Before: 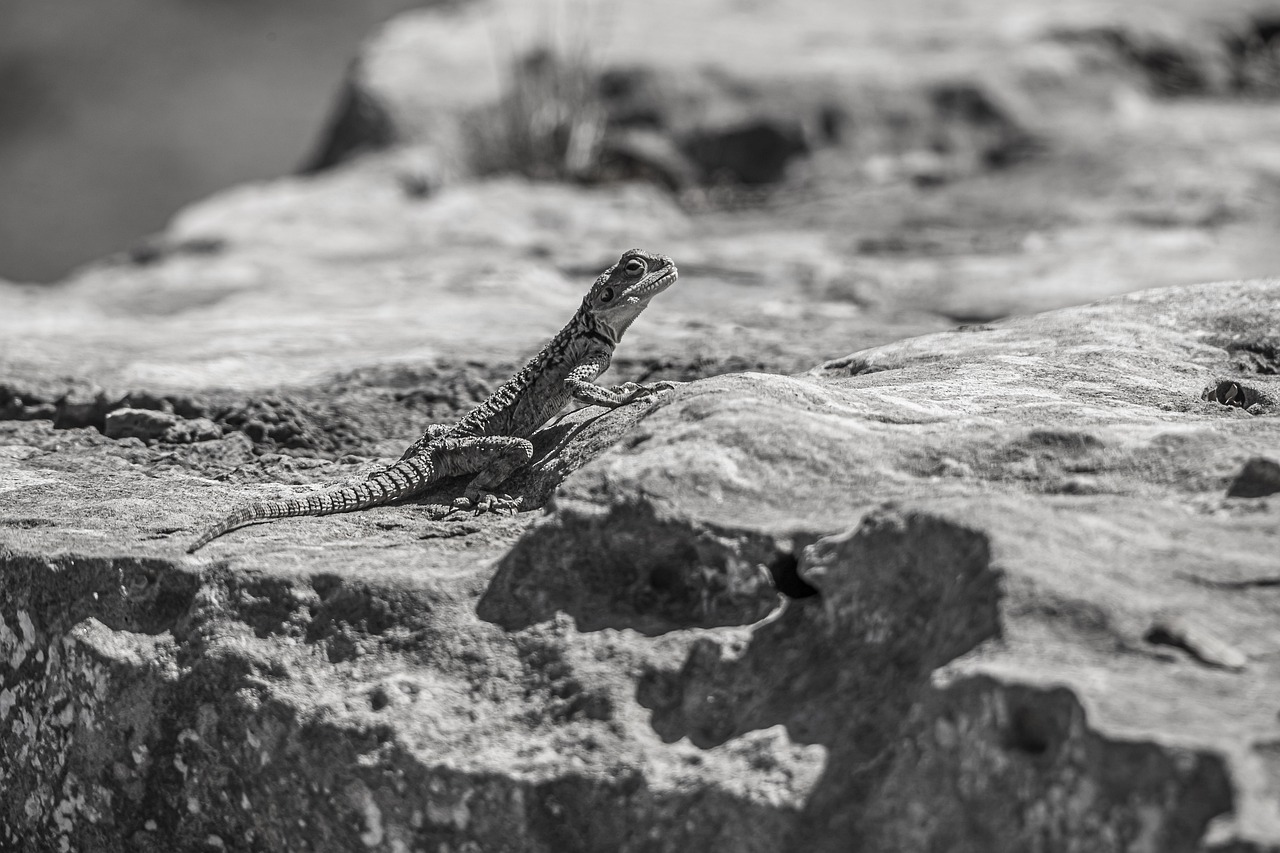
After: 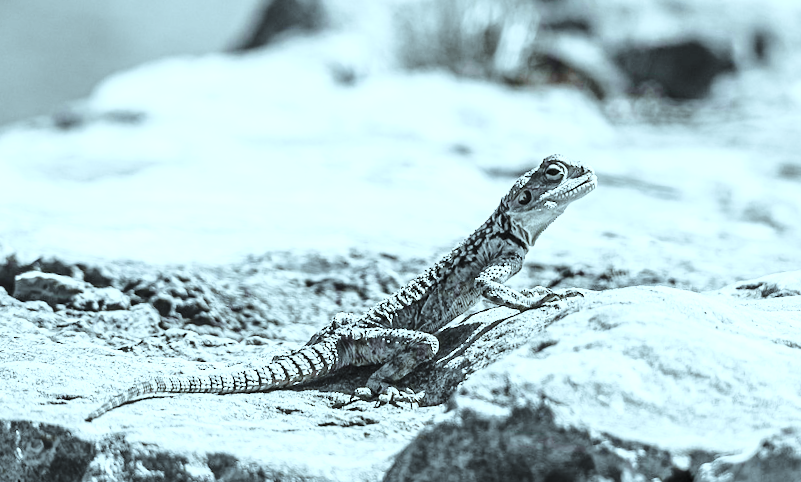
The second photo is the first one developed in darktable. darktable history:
velvia: on, module defaults
base curve: curves: ch0 [(0, 0) (0.032, 0.037) (0.105, 0.228) (0.435, 0.76) (0.856, 0.983) (1, 1)], preserve colors none
crop and rotate: angle -4.65°, left 2.264%, top 6.634%, right 27.672%, bottom 30.072%
exposure: exposure 0.695 EV, compensate highlight preservation false
color correction: highlights a* -10.24, highlights b* -10.08
